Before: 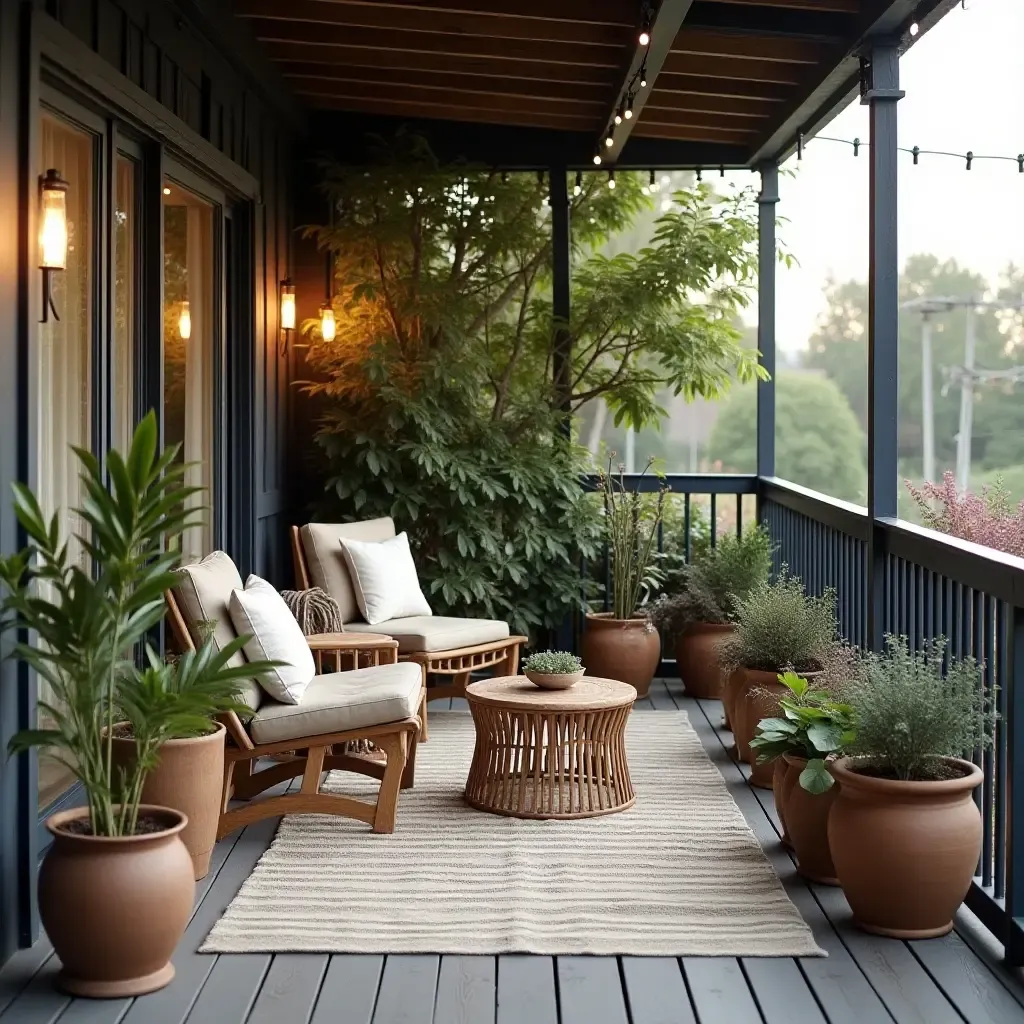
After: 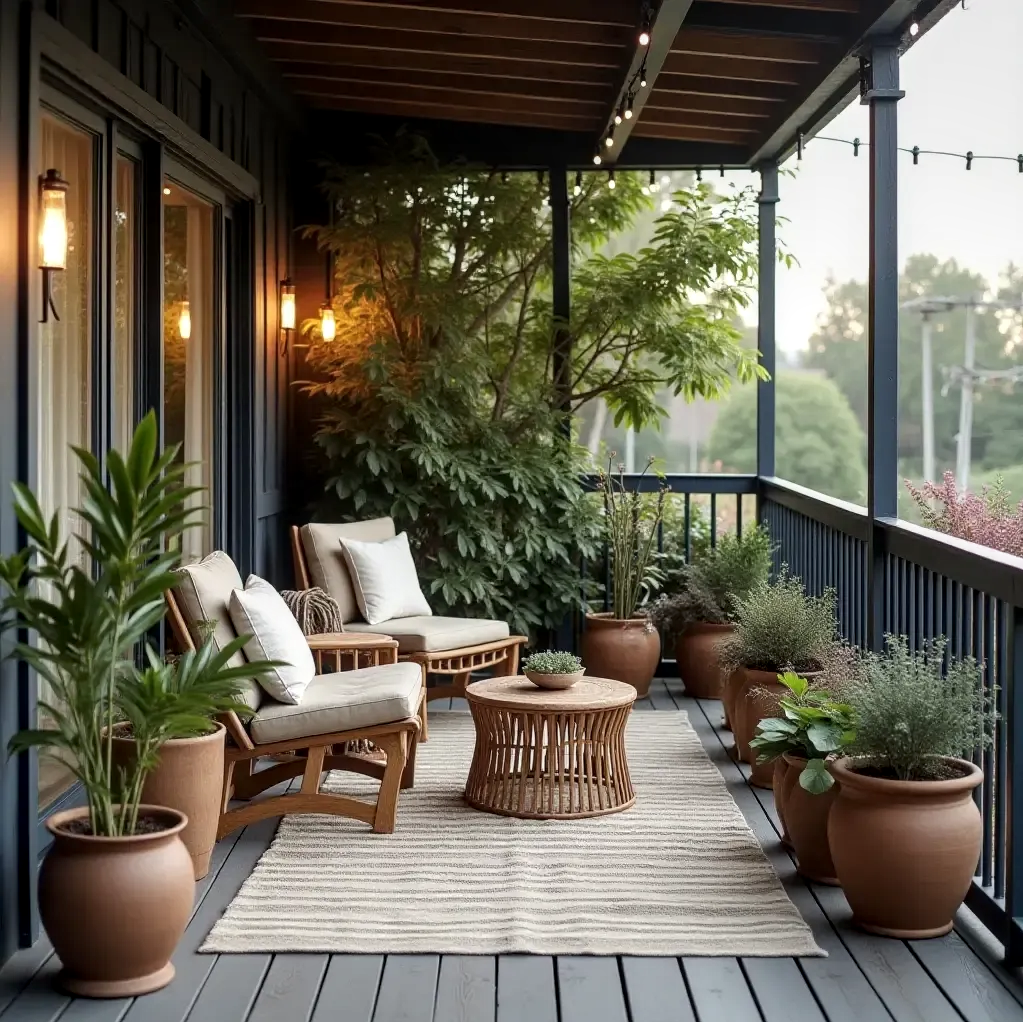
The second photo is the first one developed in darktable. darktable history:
crop: top 0.05%, bottom 0.098%
local contrast: on, module defaults
